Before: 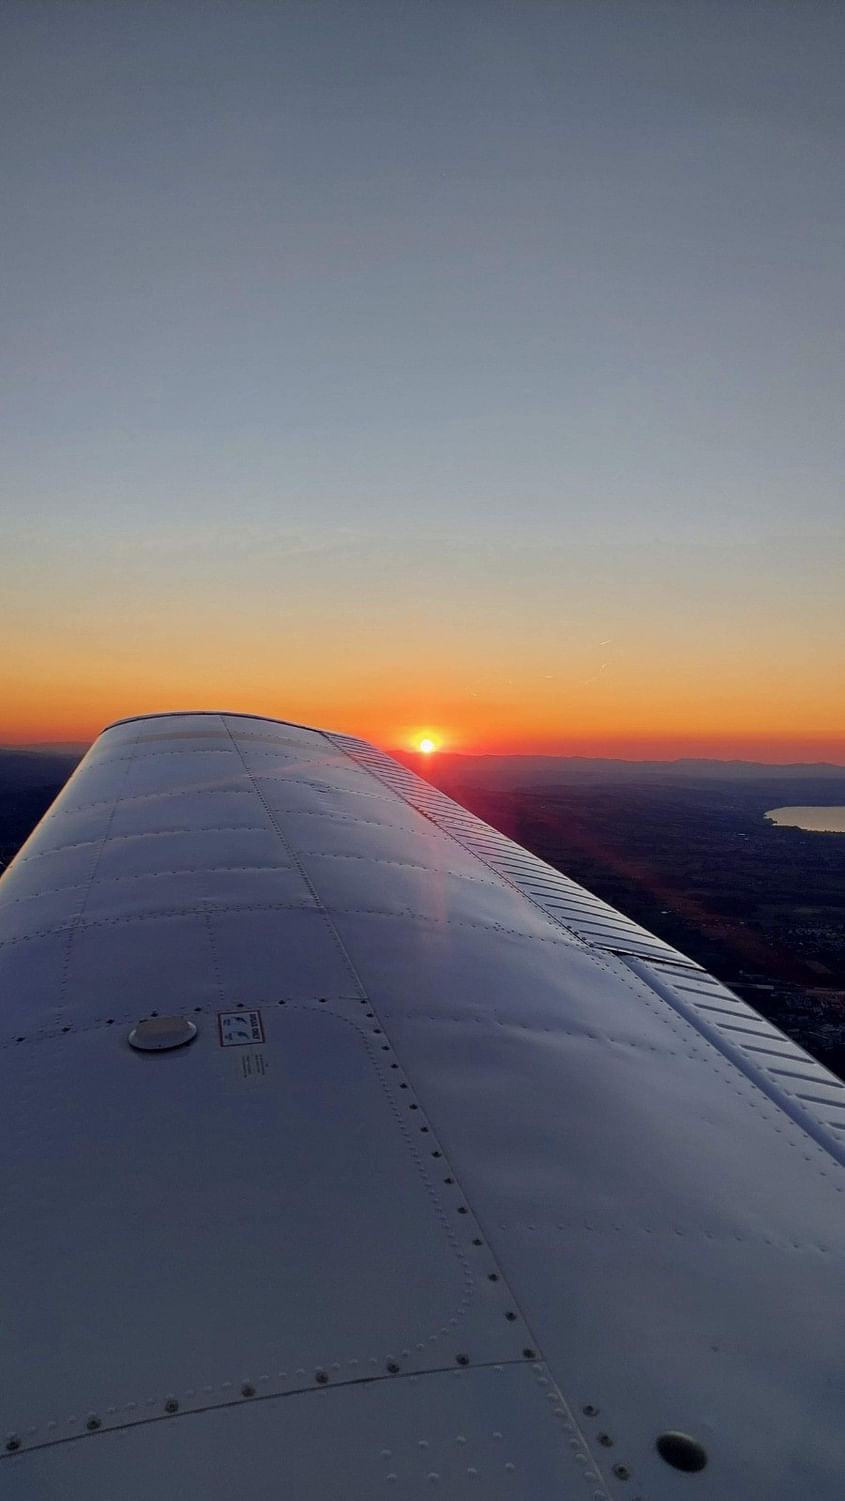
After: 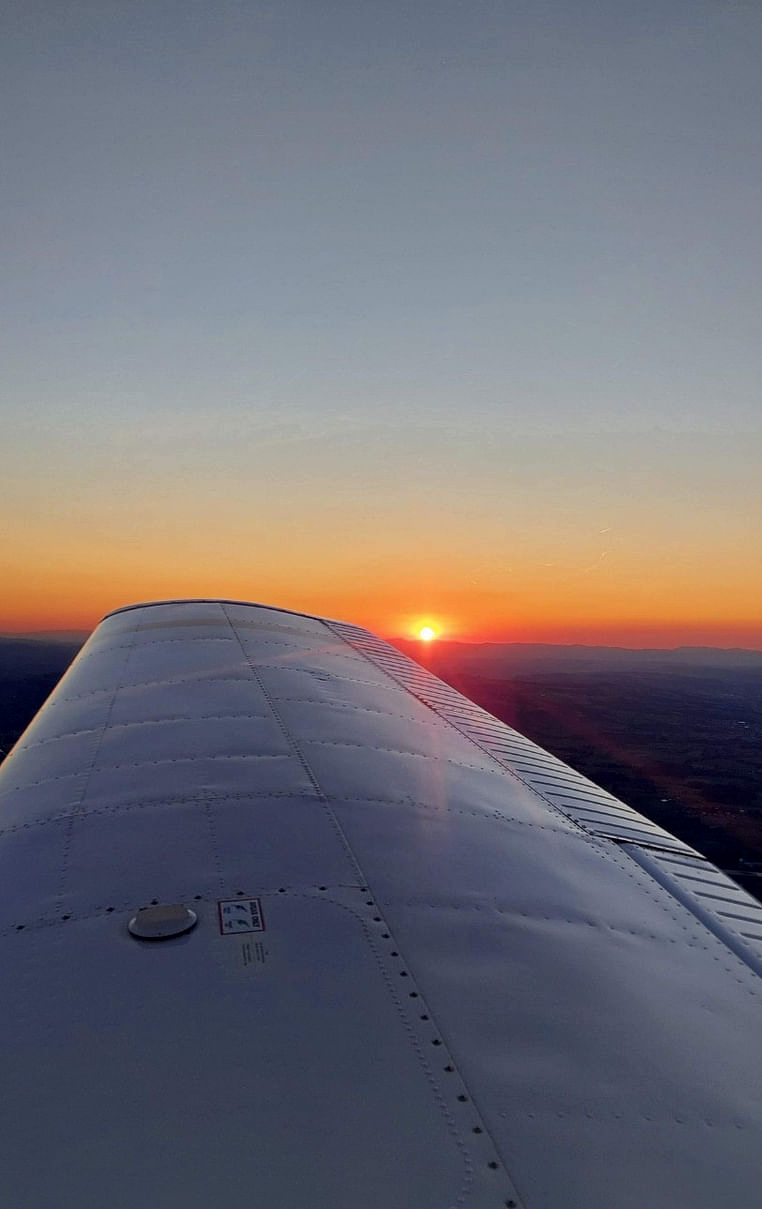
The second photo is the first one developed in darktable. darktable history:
crop: top 7.49%, right 9.717%, bottom 11.943%
local contrast: mode bilateral grid, contrast 20, coarseness 50, detail 120%, midtone range 0.2
